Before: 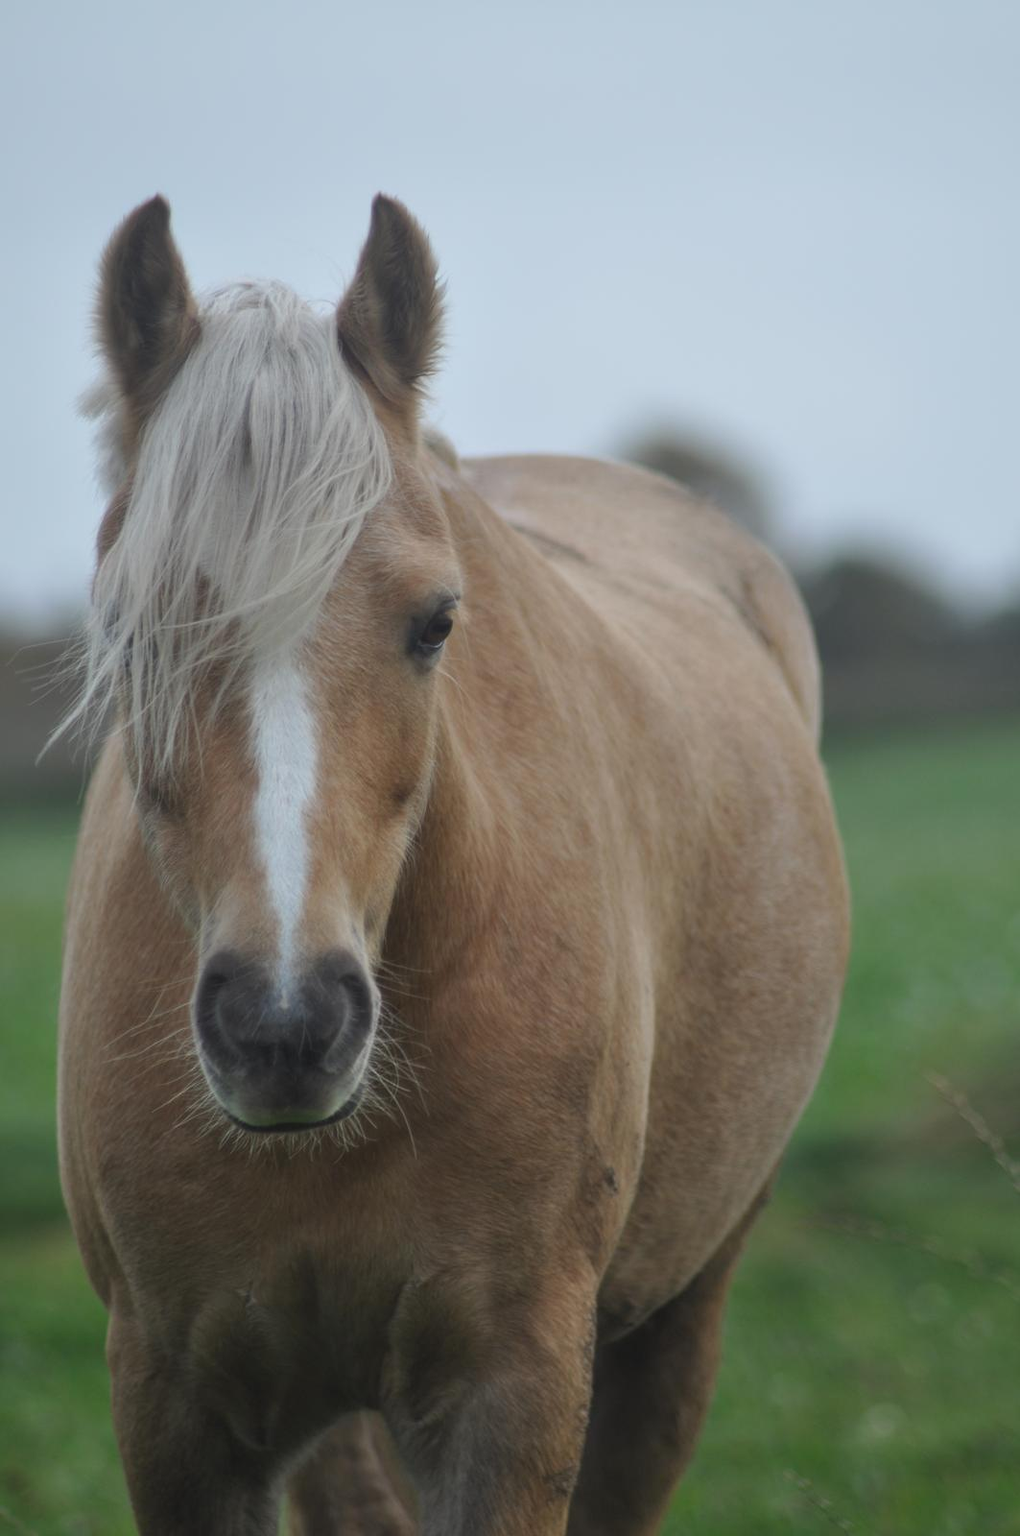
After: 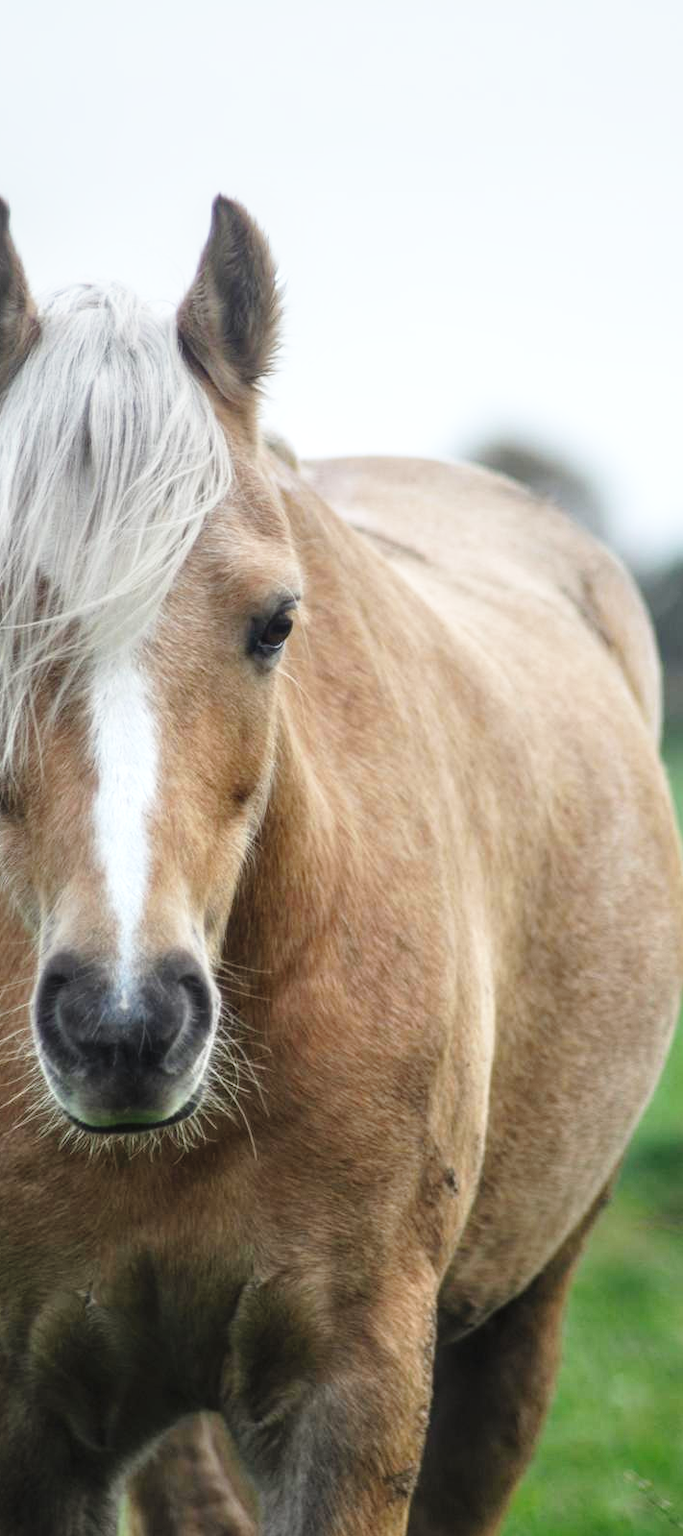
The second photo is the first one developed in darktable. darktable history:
local contrast: detail 130%
crop and rotate: left 15.761%, right 17.205%
base curve: curves: ch0 [(0, 0) (0.026, 0.03) (0.109, 0.232) (0.351, 0.748) (0.669, 0.968) (1, 1)], preserve colors none
